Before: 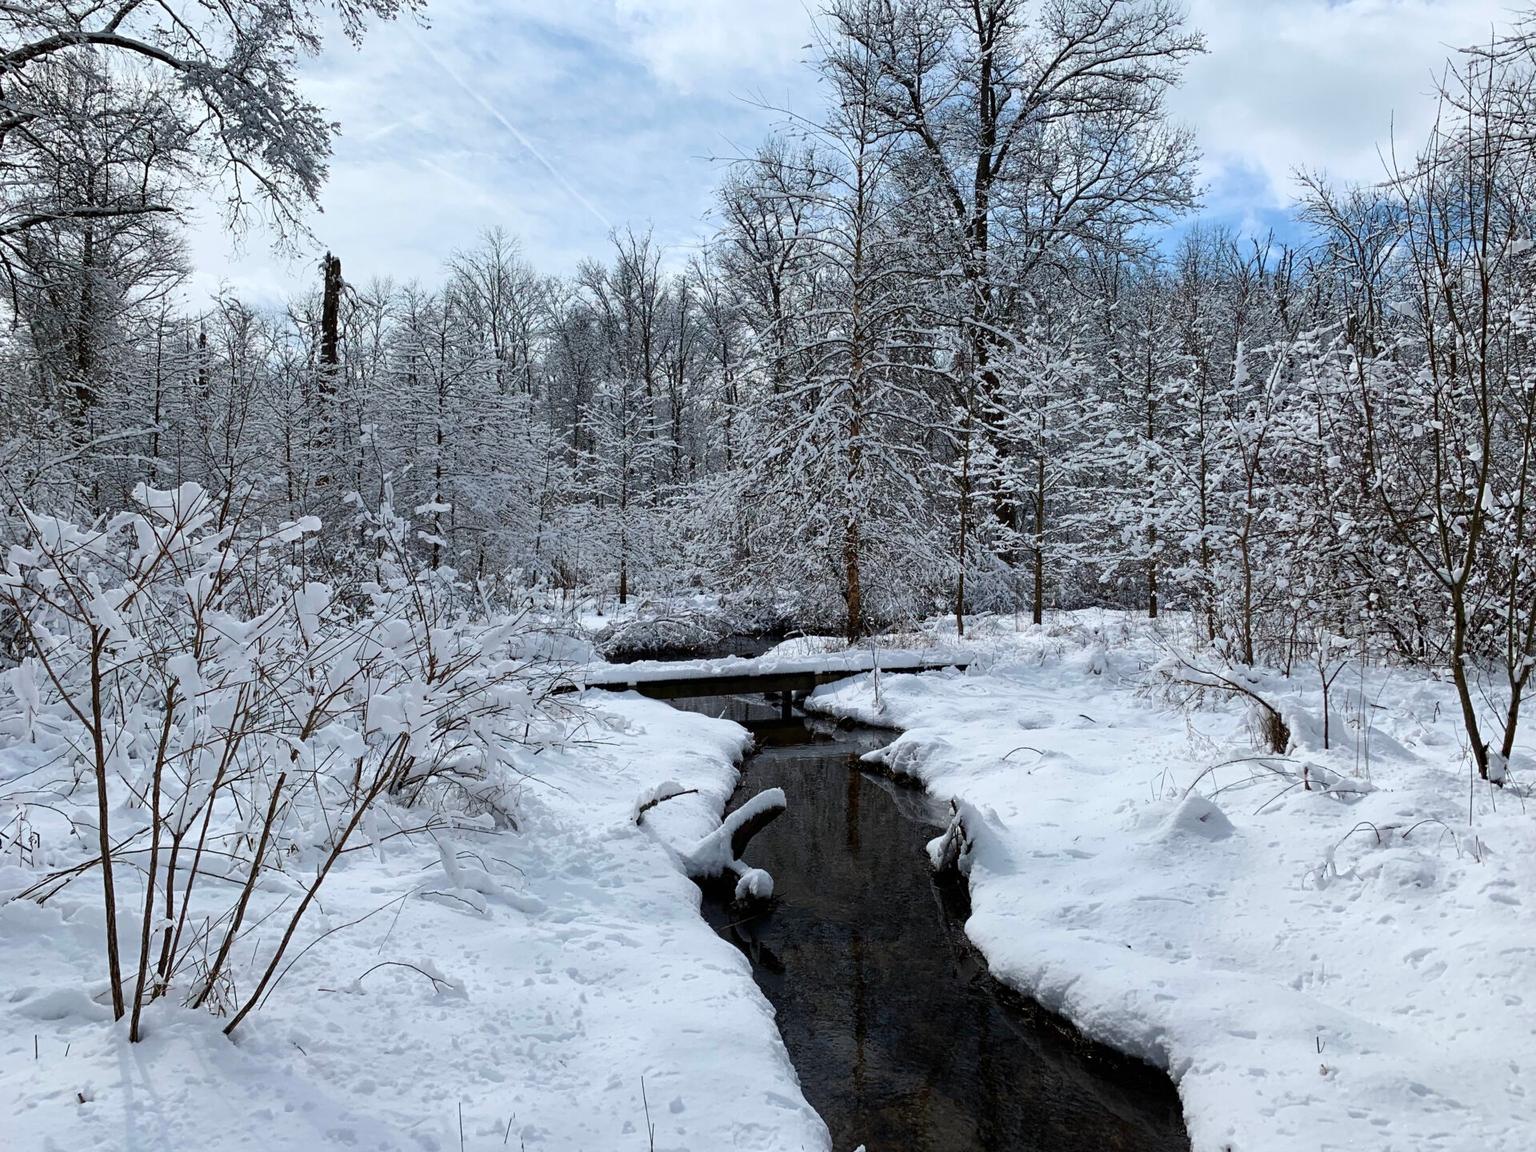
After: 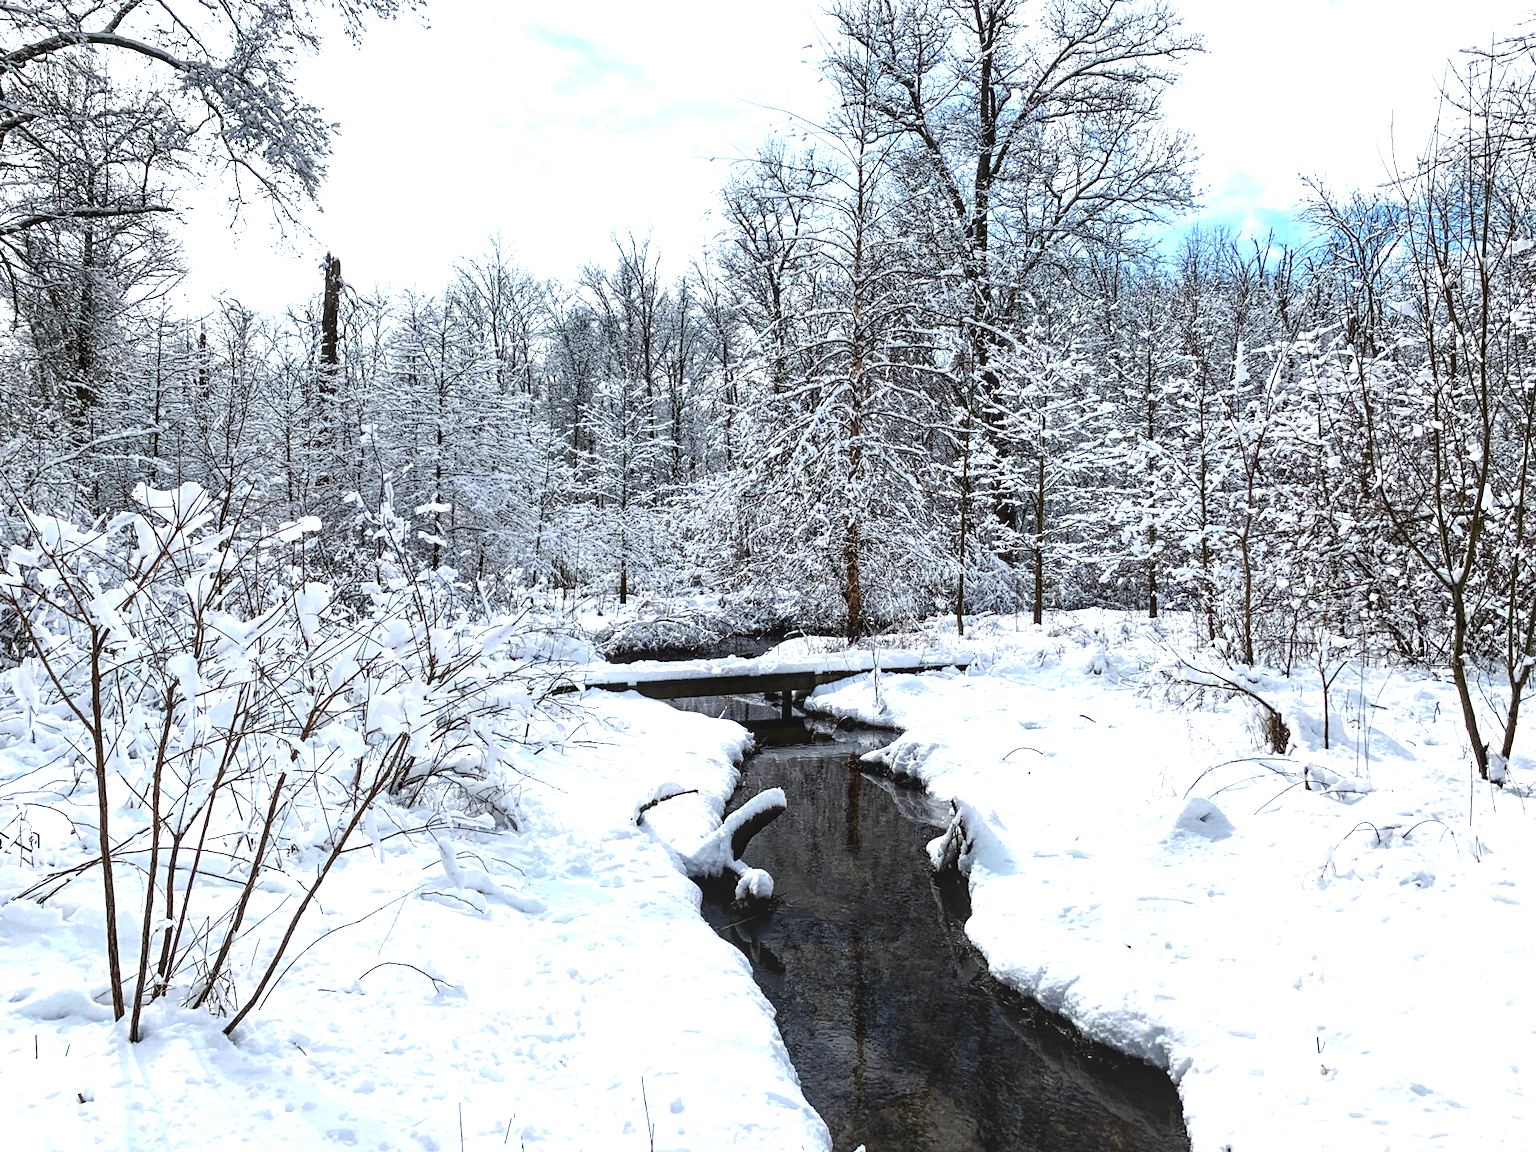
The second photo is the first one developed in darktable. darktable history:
exposure: black level correction 0, exposure 0.7 EV, compensate exposure bias true, compensate highlight preservation false
local contrast: on, module defaults
tone equalizer: -8 EV -0.417 EV, -7 EV -0.389 EV, -6 EV -0.333 EV, -5 EV -0.222 EV, -3 EV 0.222 EV, -2 EV 0.333 EV, -1 EV 0.389 EV, +0 EV 0.417 EV, edges refinement/feathering 500, mask exposure compensation -1.57 EV, preserve details no
